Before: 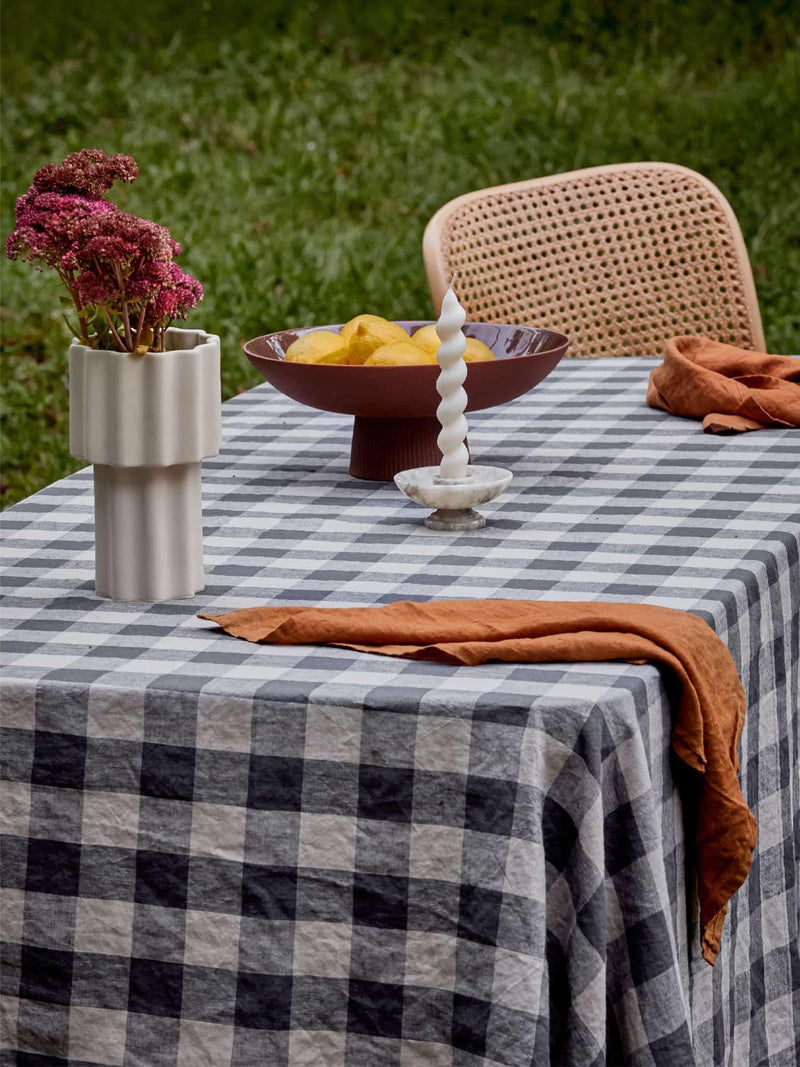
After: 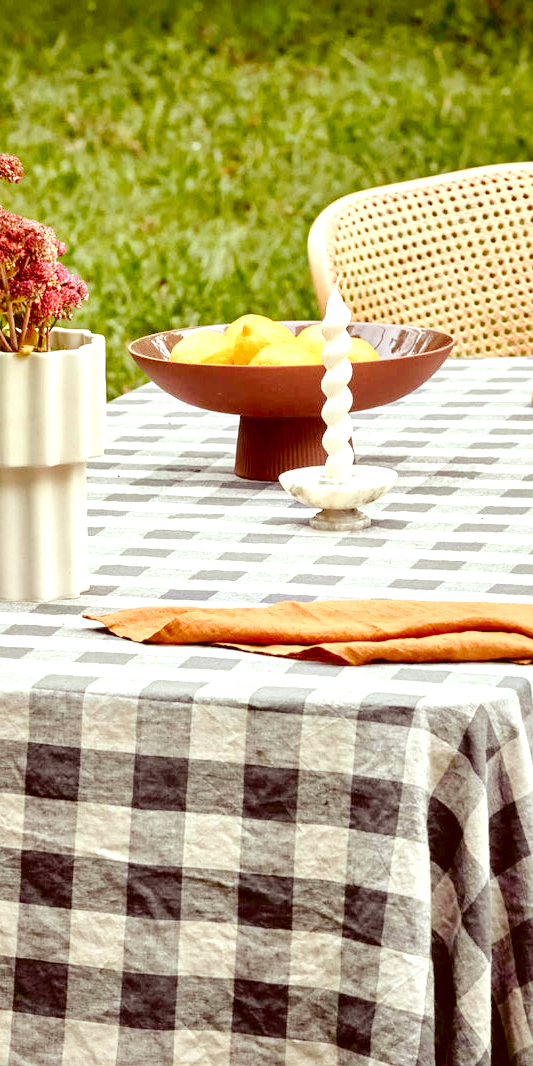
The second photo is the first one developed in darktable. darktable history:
tone curve: curves: ch0 [(0, 0) (0.003, 0.004) (0.011, 0.015) (0.025, 0.033) (0.044, 0.059) (0.069, 0.092) (0.1, 0.132) (0.136, 0.18) (0.177, 0.235) (0.224, 0.297) (0.277, 0.366) (0.335, 0.44) (0.399, 0.52) (0.468, 0.594) (0.543, 0.661) (0.623, 0.727) (0.709, 0.79) (0.801, 0.86) (0.898, 0.928) (1, 1)], preserve colors none
crop and rotate: left 14.385%, right 18.948%
color correction: highlights a* -5.3, highlights b* 9.8, shadows a* 9.8, shadows b* 24.26
exposure: black level correction 0, exposure 1.379 EV, compensate exposure bias true, compensate highlight preservation false
